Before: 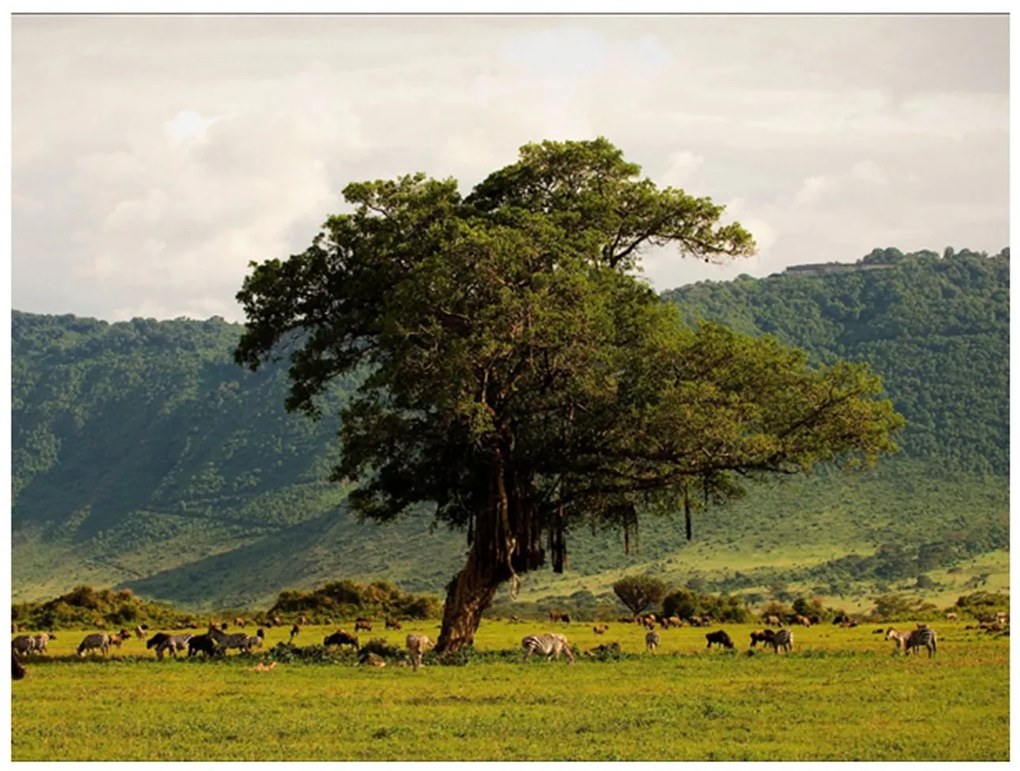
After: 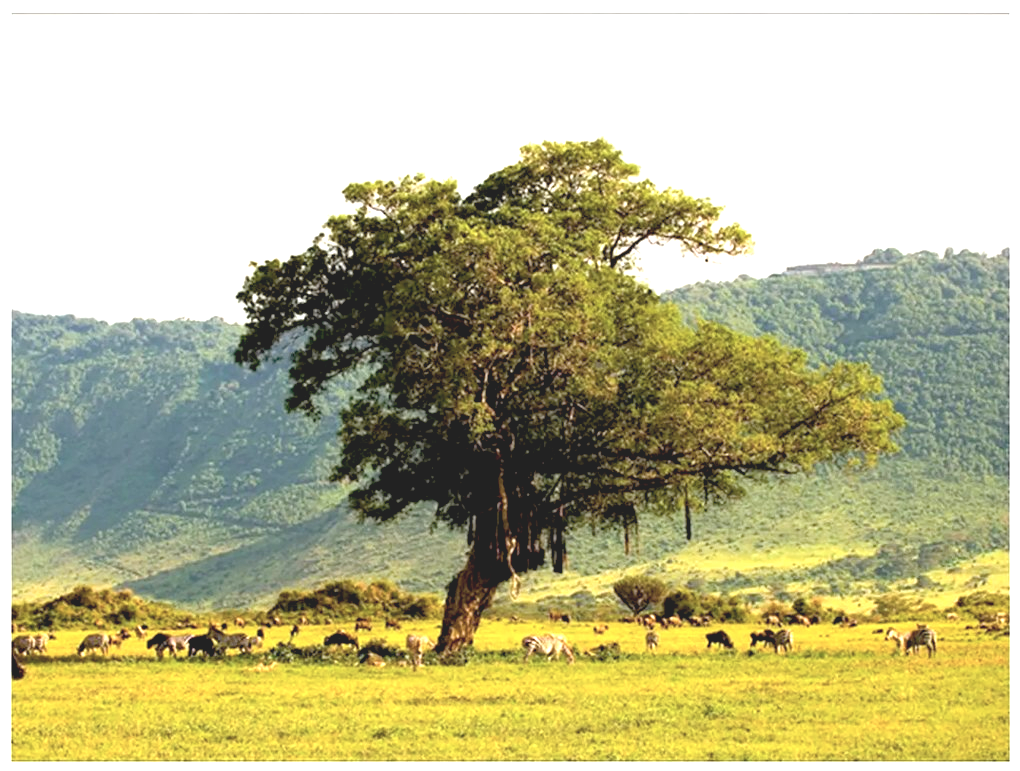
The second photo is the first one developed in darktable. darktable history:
contrast brightness saturation: contrast -0.26, saturation -0.43
color balance rgb: perceptual saturation grading › global saturation 25%, global vibrance 20%
exposure: black level correction 0.005, exposure 2.084 EV, compensate highlight preservation false
